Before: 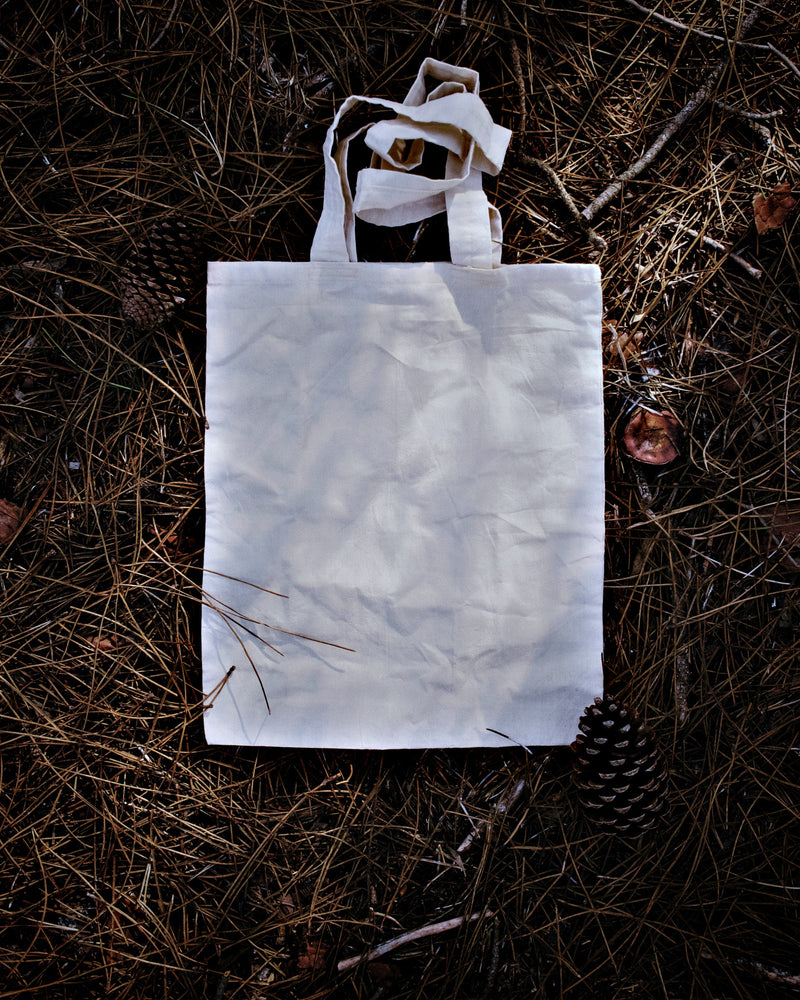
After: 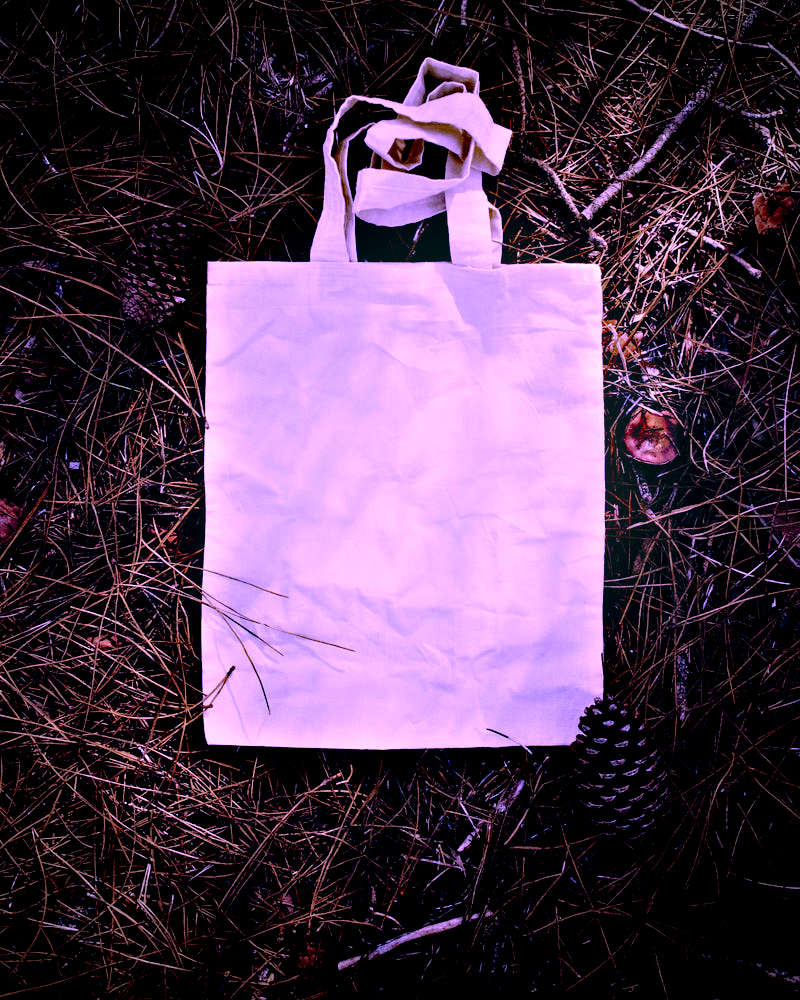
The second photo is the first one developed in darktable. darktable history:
exposure: black level correction 0.025, exposure 0.182 EV, compensate highlight preservation false
vignetting: fall-off radius 60.92%
white balance: red 0.98, blue 1.61
bloom: size 38%, threshold 95%, strength 30%
color correction: highlights a* 21.16, highlights b* 19.61
